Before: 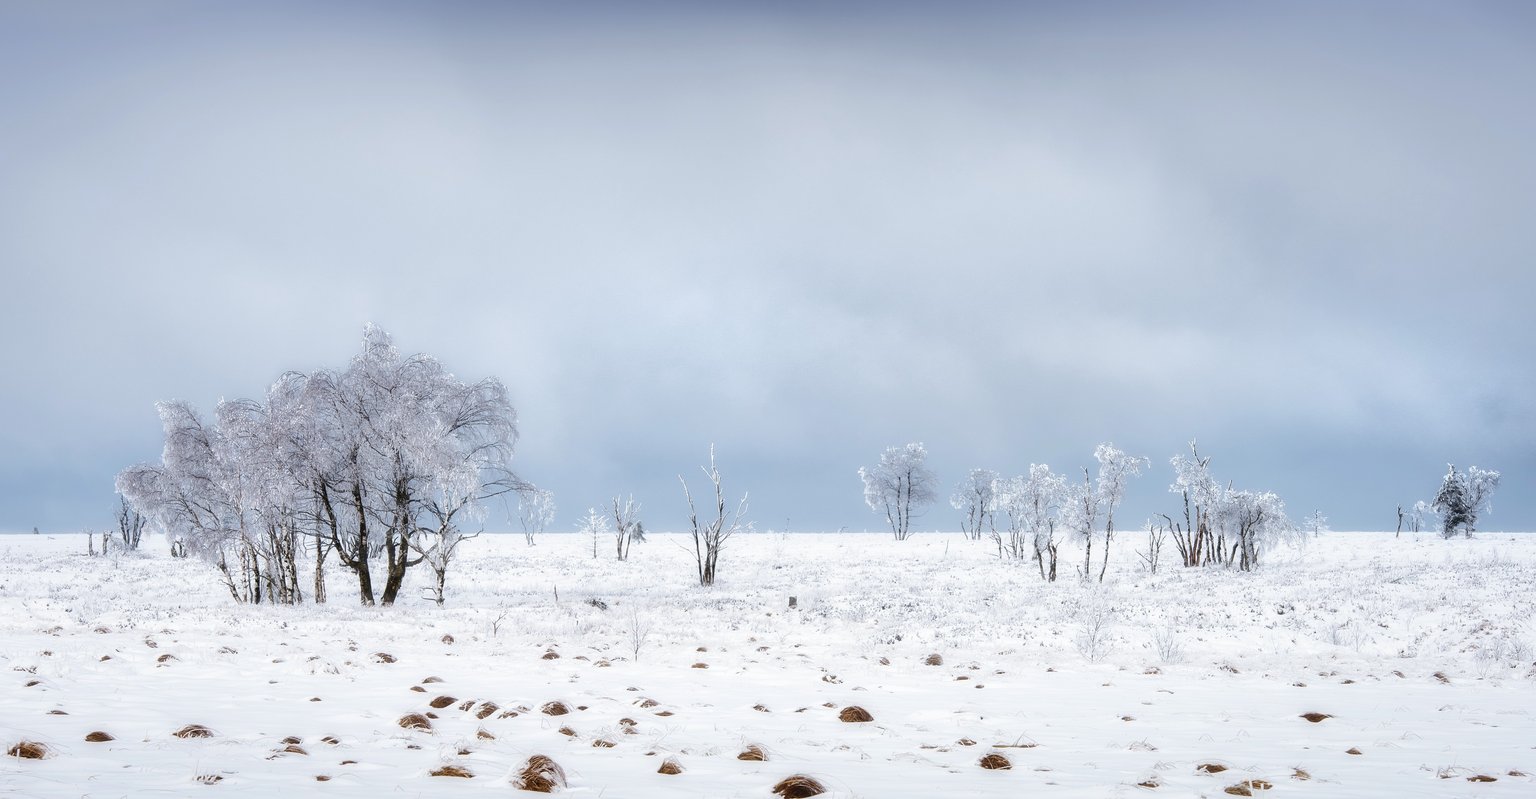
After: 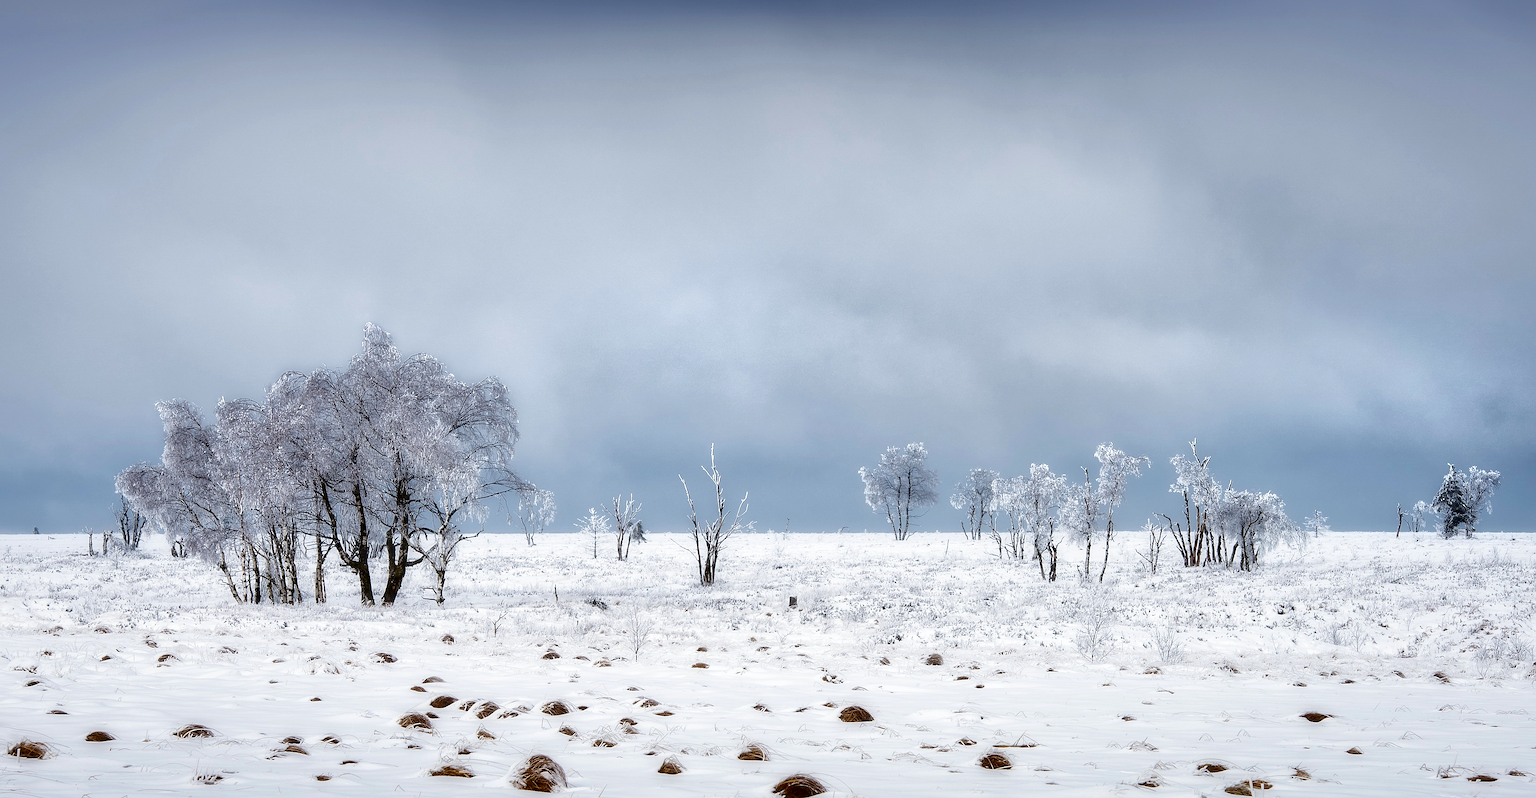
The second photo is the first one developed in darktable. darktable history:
sharpen: radius 1.047
local contrast: mode bilateral grid, contrast 19, coarseness 49, detail 119%, midtone range 0.2
contrast brightness saturation: contrast 0.098, brightness -0.267, saturation 0.137
